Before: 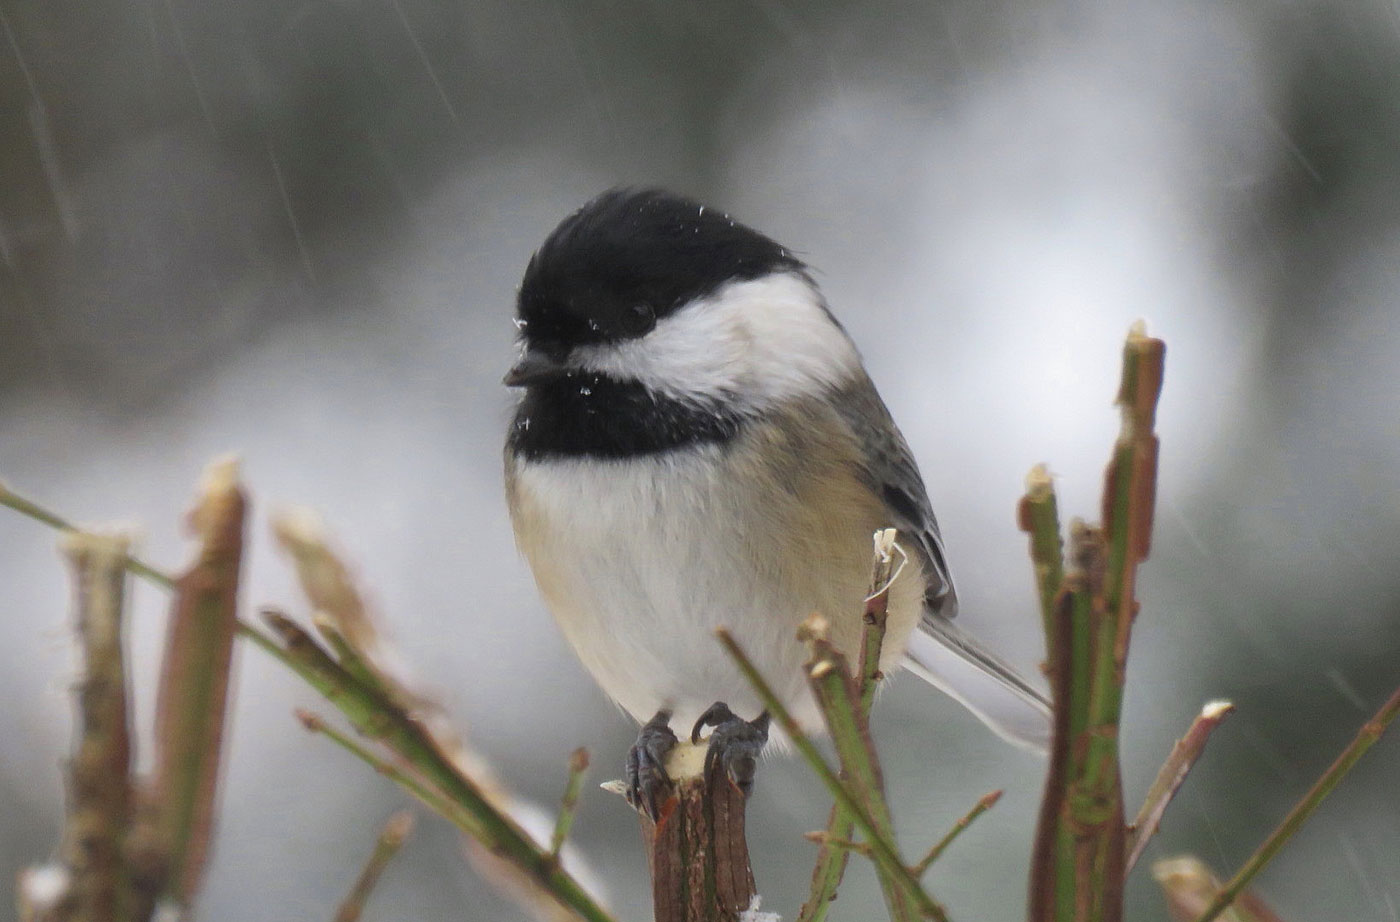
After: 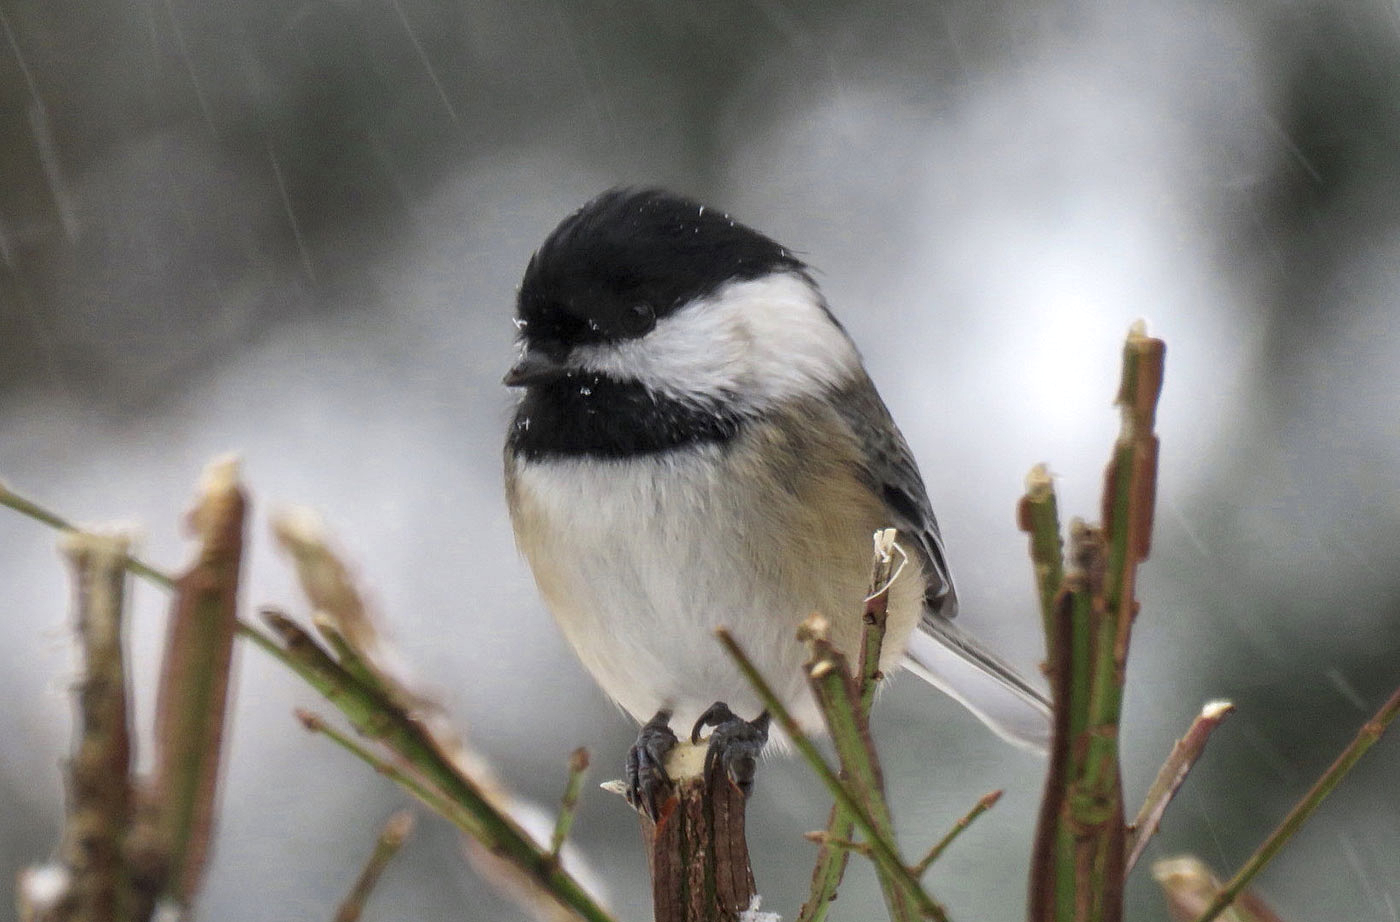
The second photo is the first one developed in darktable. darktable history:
local contrast: detail 140%
